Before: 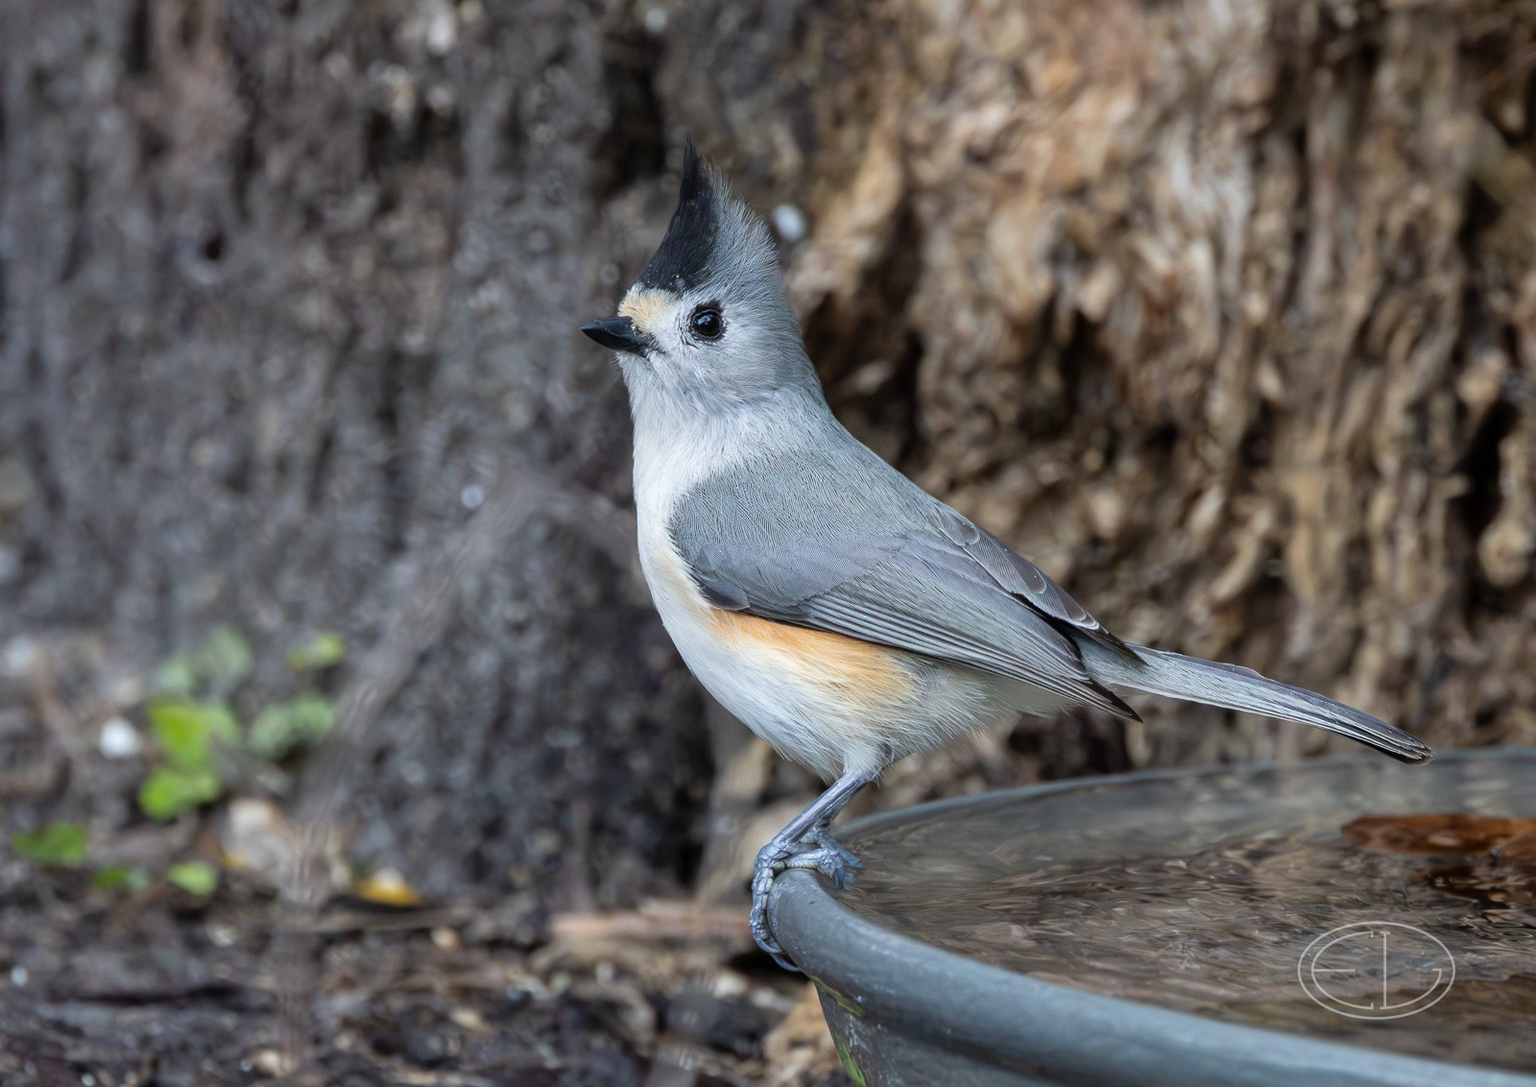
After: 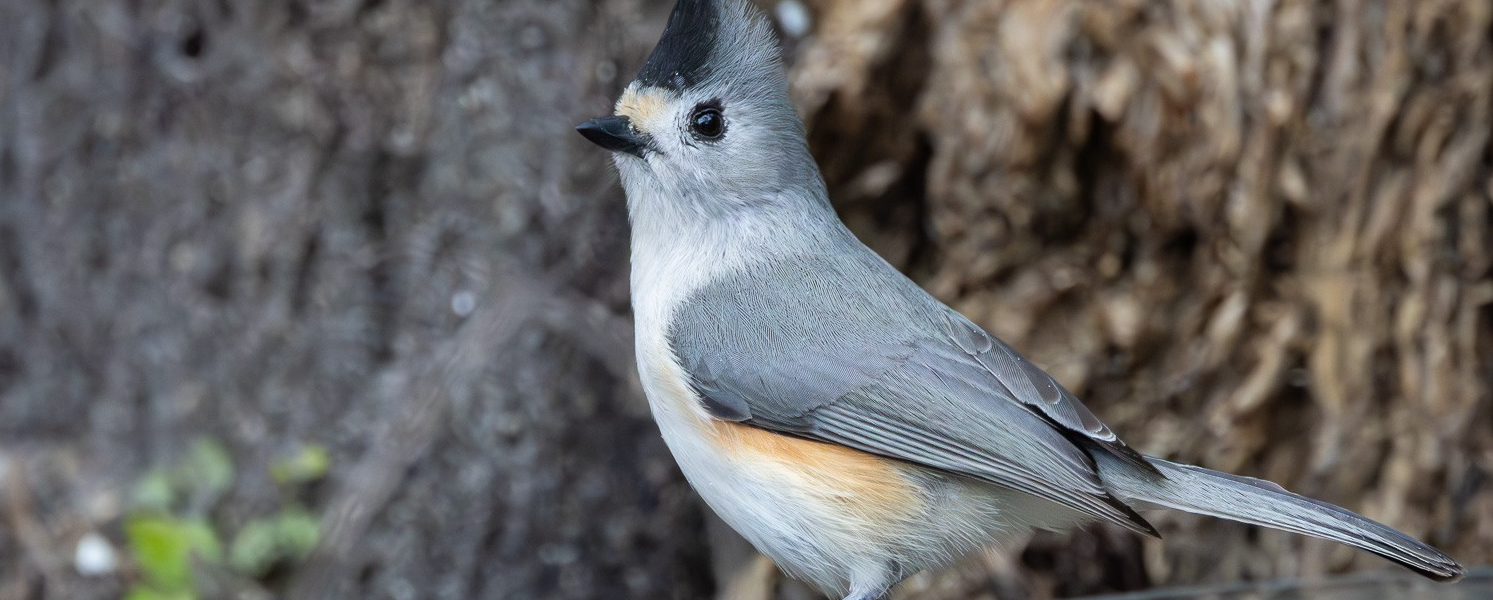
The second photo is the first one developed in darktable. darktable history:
crop: left 1.844%, top 18.986%, right 4.832%, bottom 27.994%
